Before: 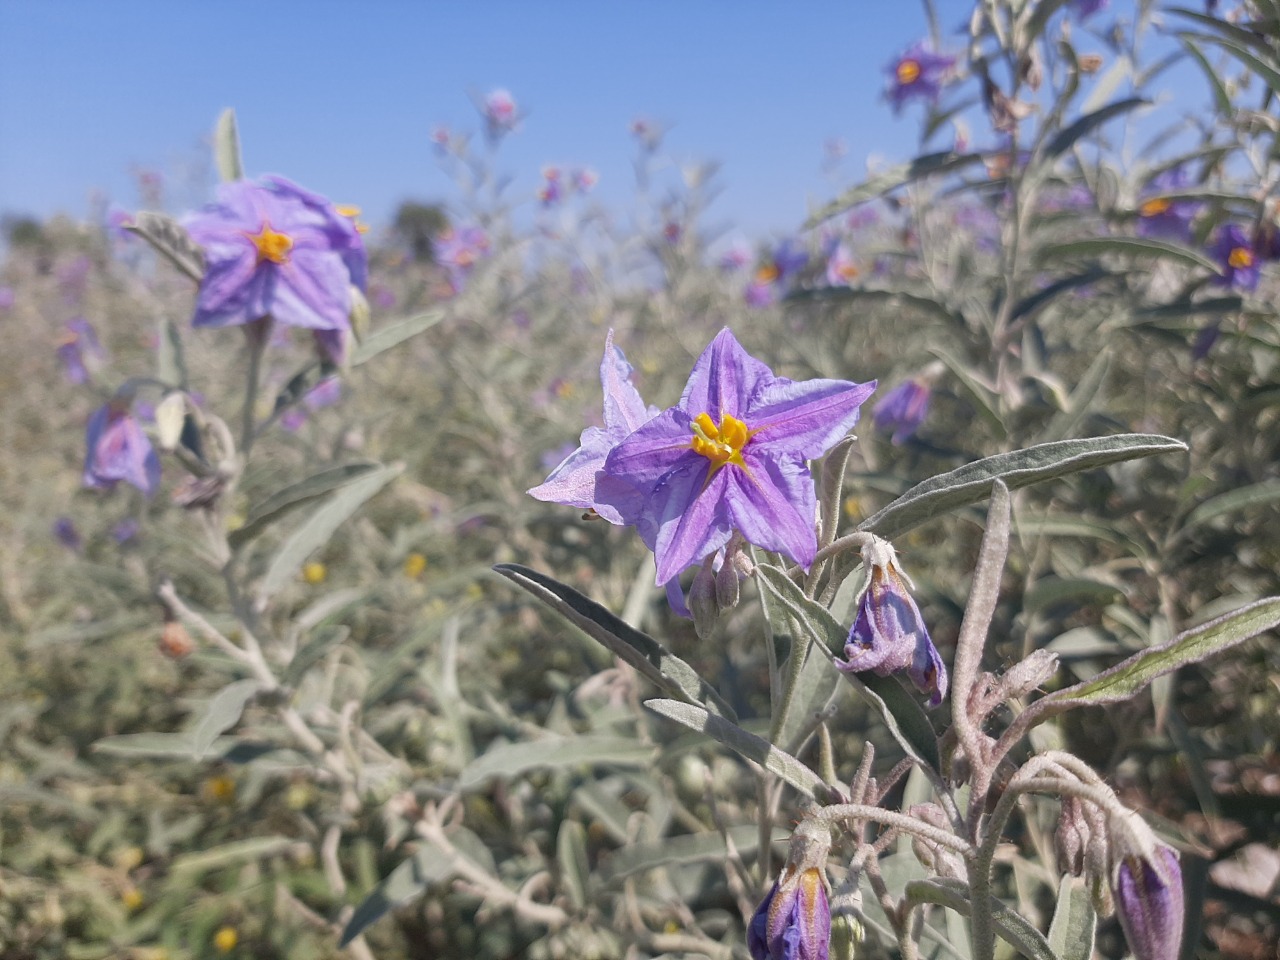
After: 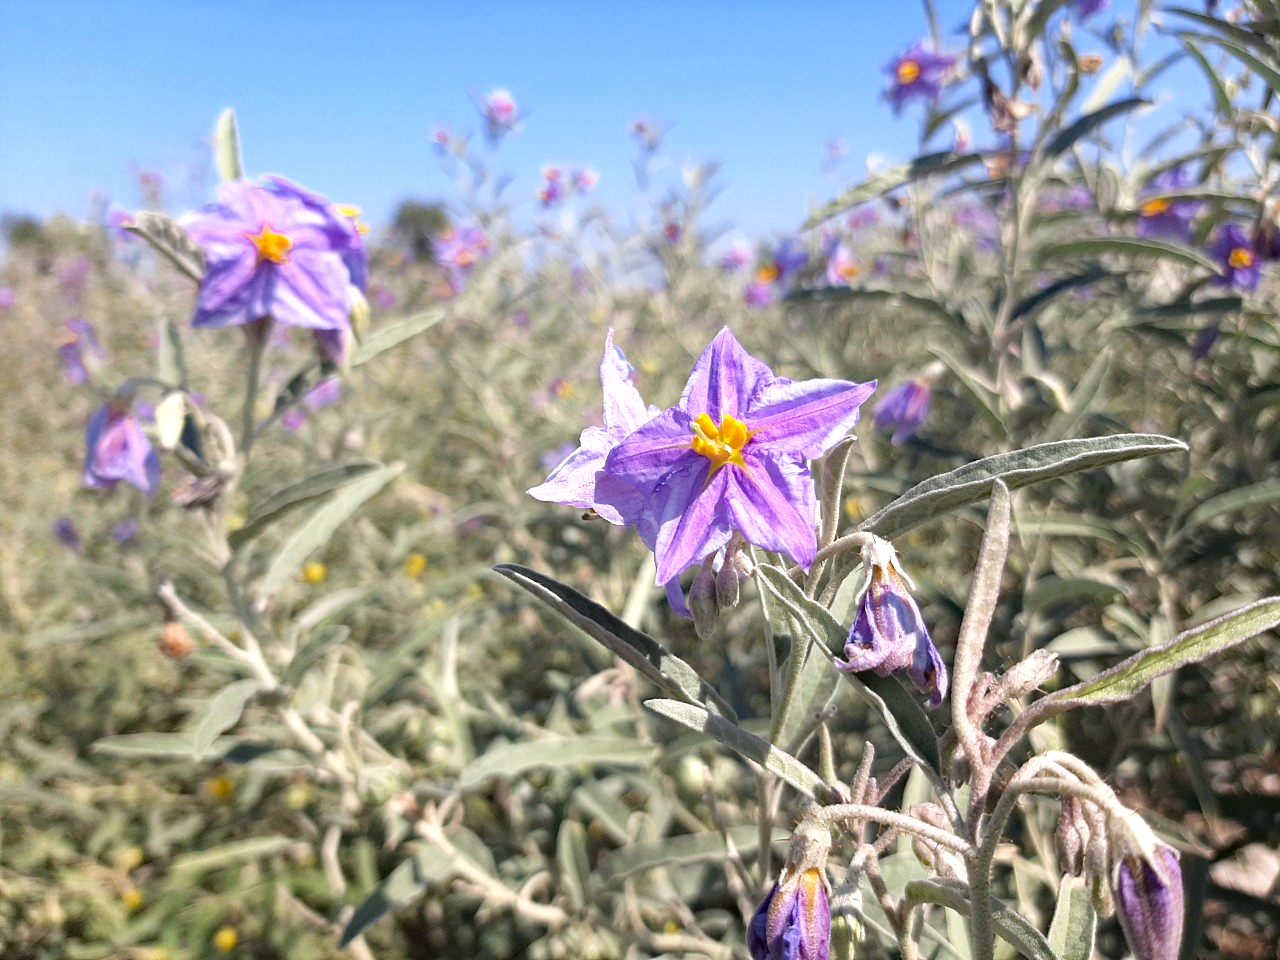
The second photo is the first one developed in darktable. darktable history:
haze removal: strength 0.294, distance 0.251, compatibility mode true, adaptive false
tone equalizer: -8 EV -0.746 EV, -7 EV -0.738 EV, -6 EV -0.636 EV, -5 EV -0.379 EV, -3 EV 0.367 EV, -2 EV 0.6 EV, -1 EV 0.679 EV, +0 EV 0.777 EV, mask exposure compensation -0.496 EV
